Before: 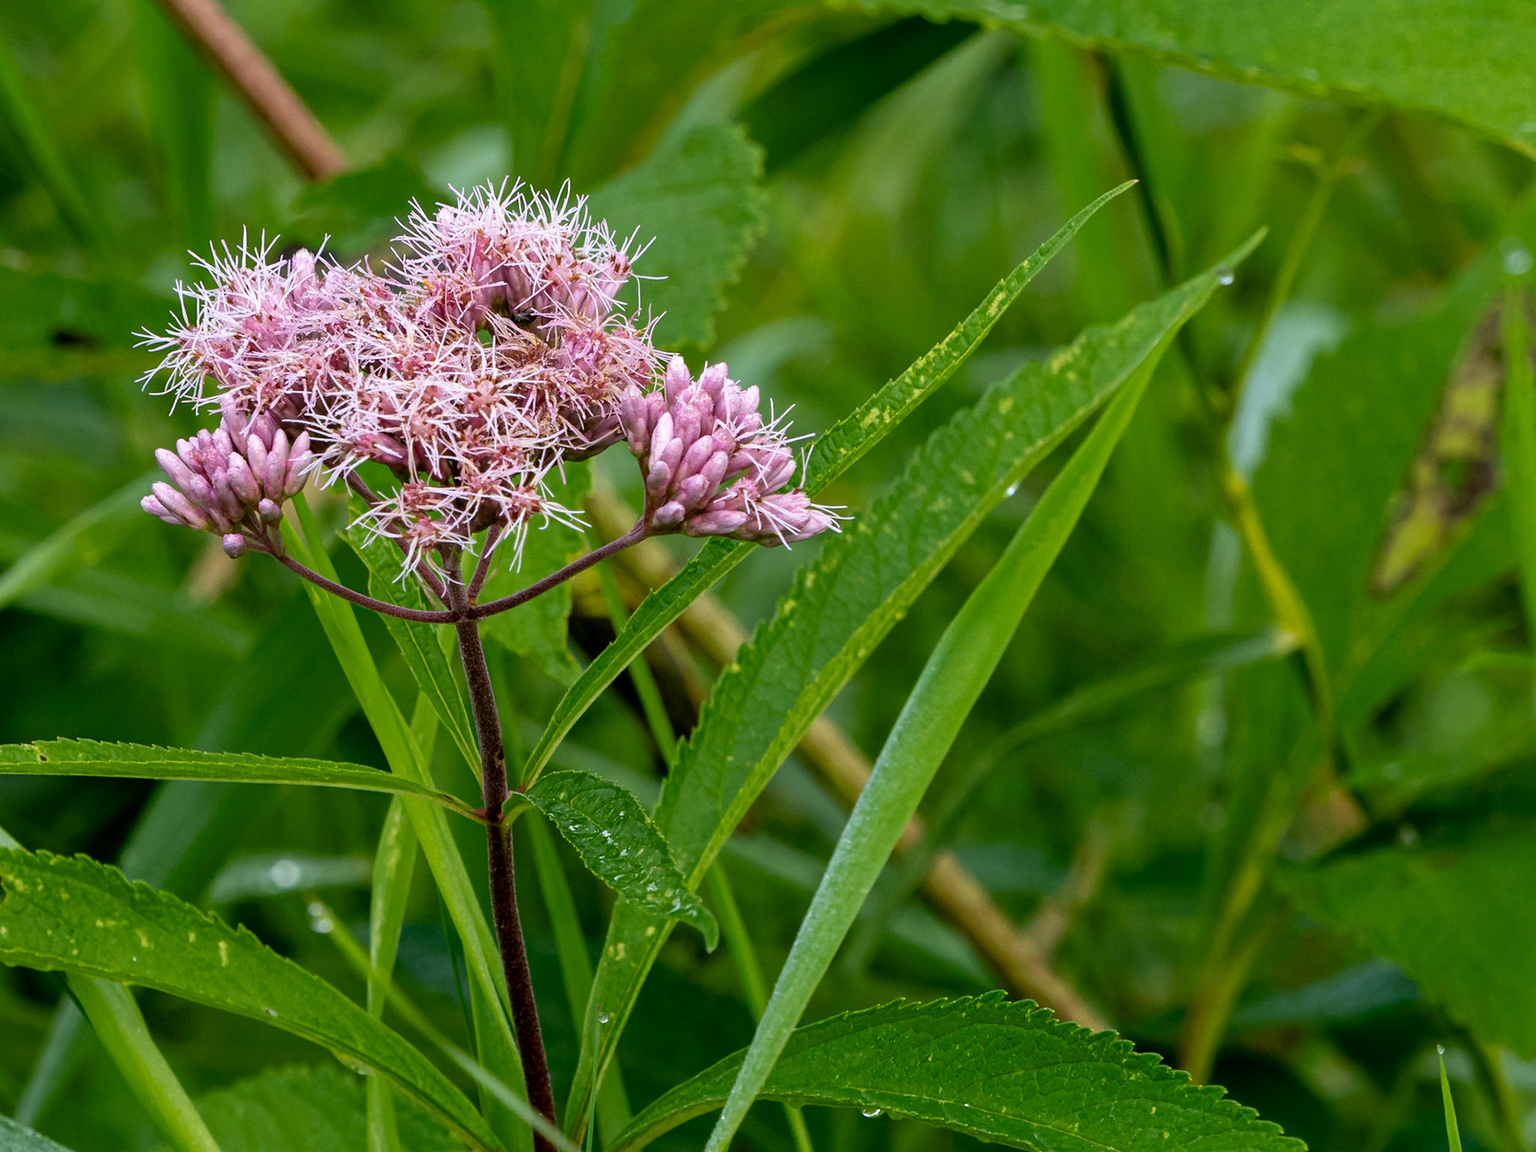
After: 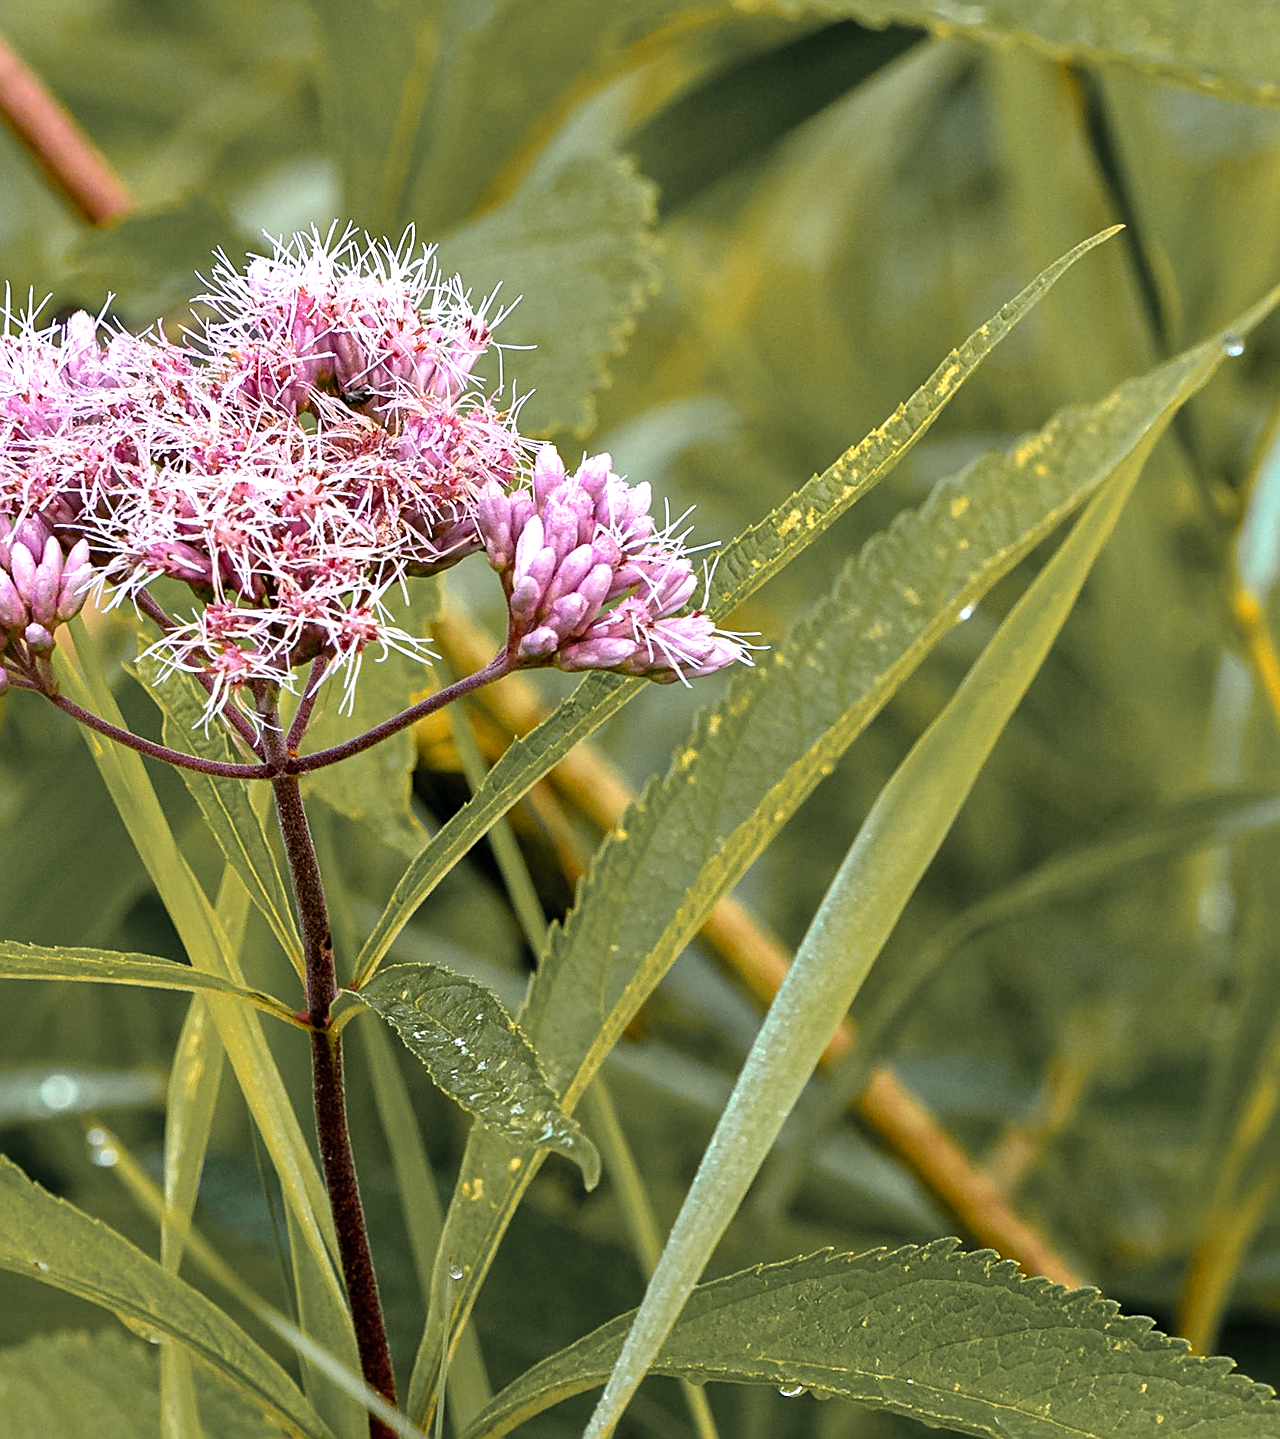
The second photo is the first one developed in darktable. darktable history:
crop and rotate: left 15.546%, right 17.787%
exposure: black level correction 0, exposure 0.7 EV, compensate exposure bias true, compensate highlight preservation false
color zones: curves: ch1 [(0.263, 0.53) (0.376, 0.287) (0.487, 0.512) (0.748, 0.547) (1, 0.513)]; ch2 [(0.262, 0.45) (0.751, 0.477)], mix 31.98%
sharpen: on, module defaults
